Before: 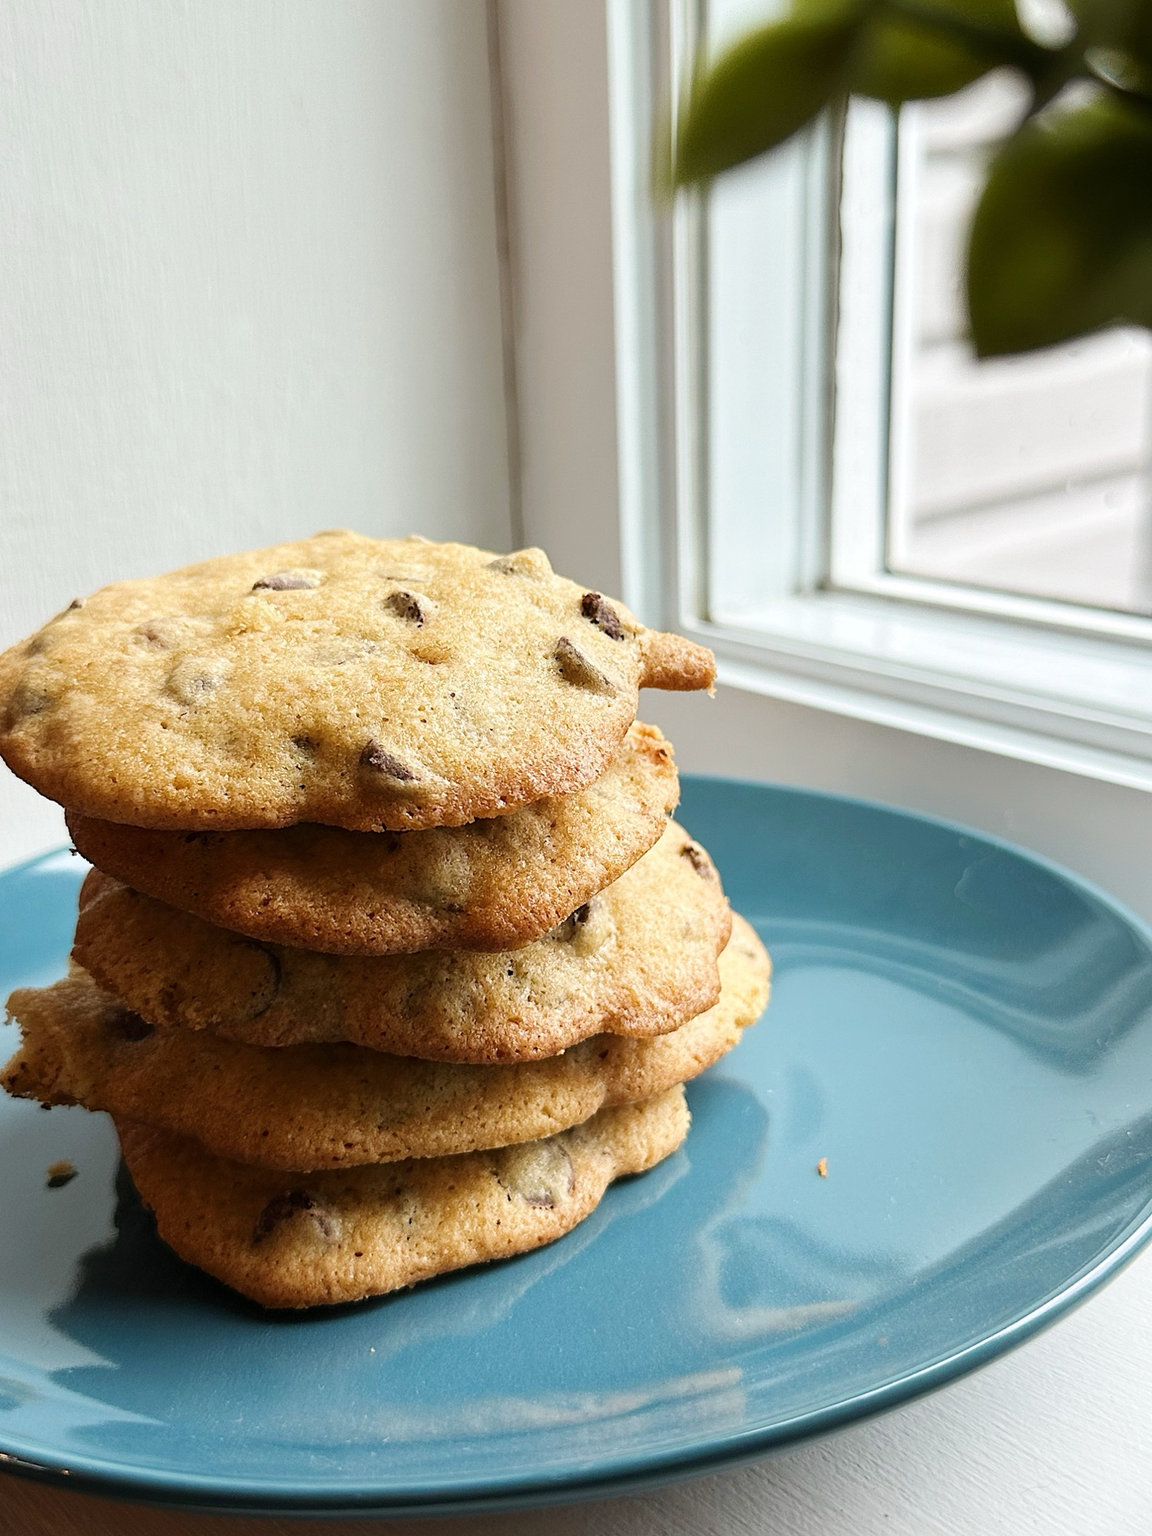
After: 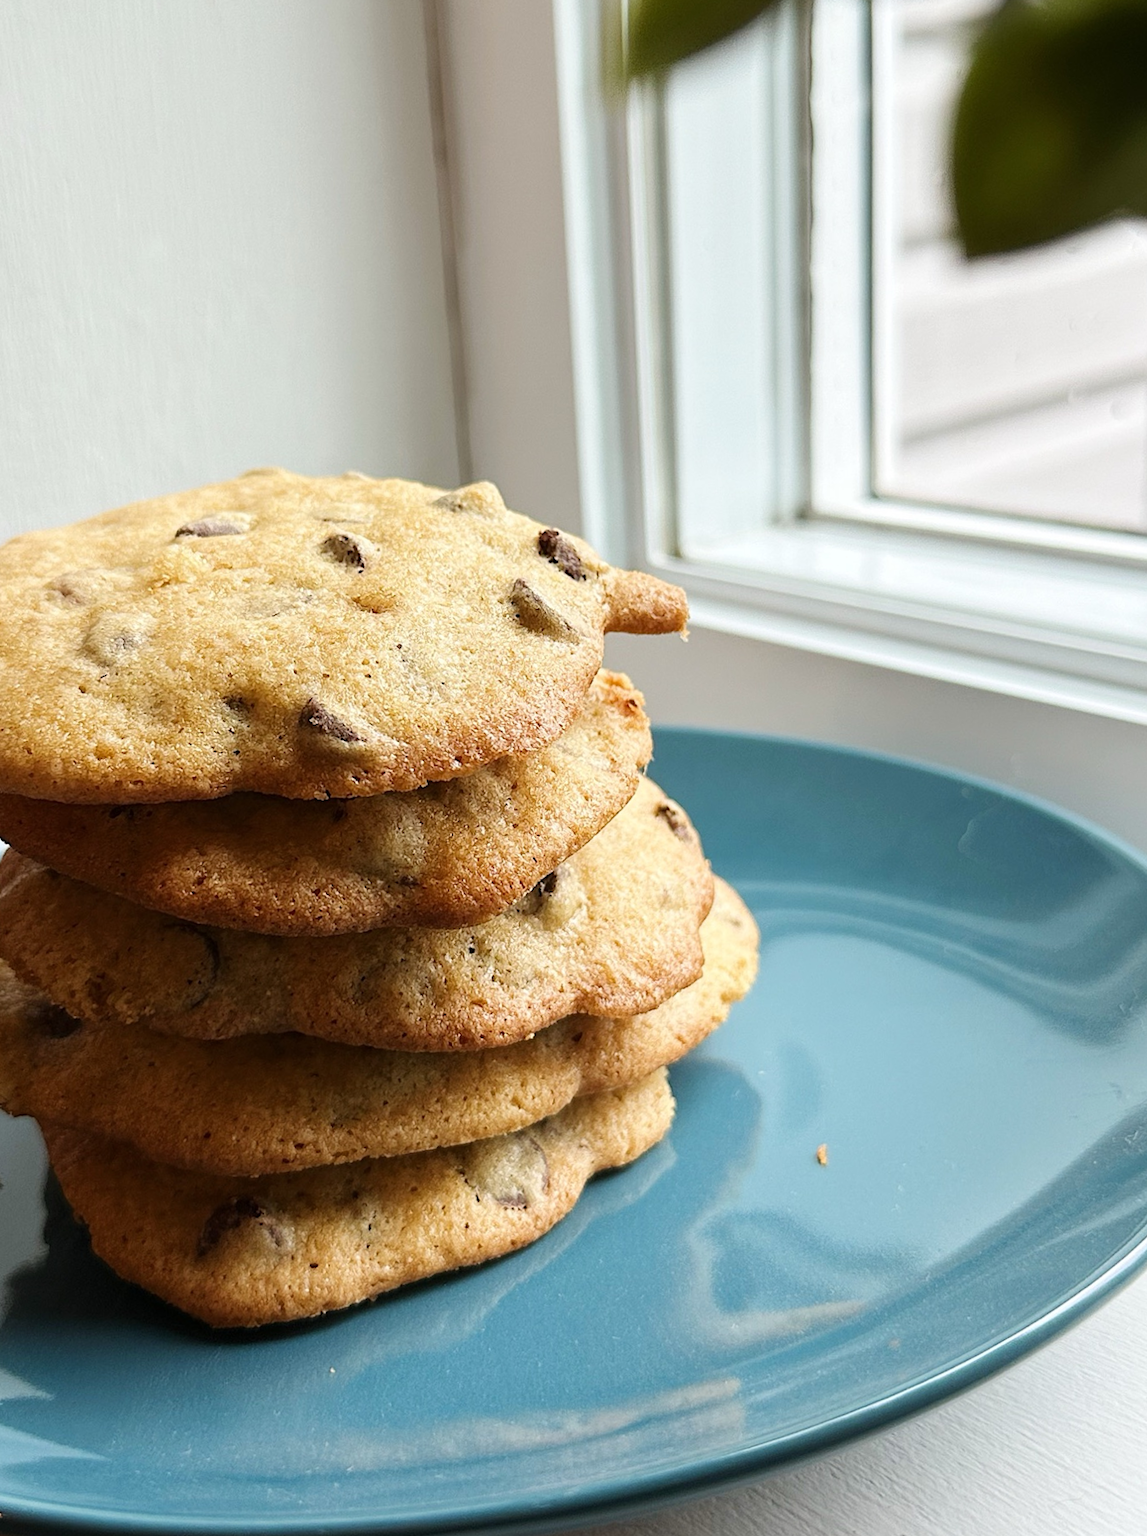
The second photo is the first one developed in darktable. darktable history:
crop and rotate: angle 1.69°, left 6.019%, top 5.686%
